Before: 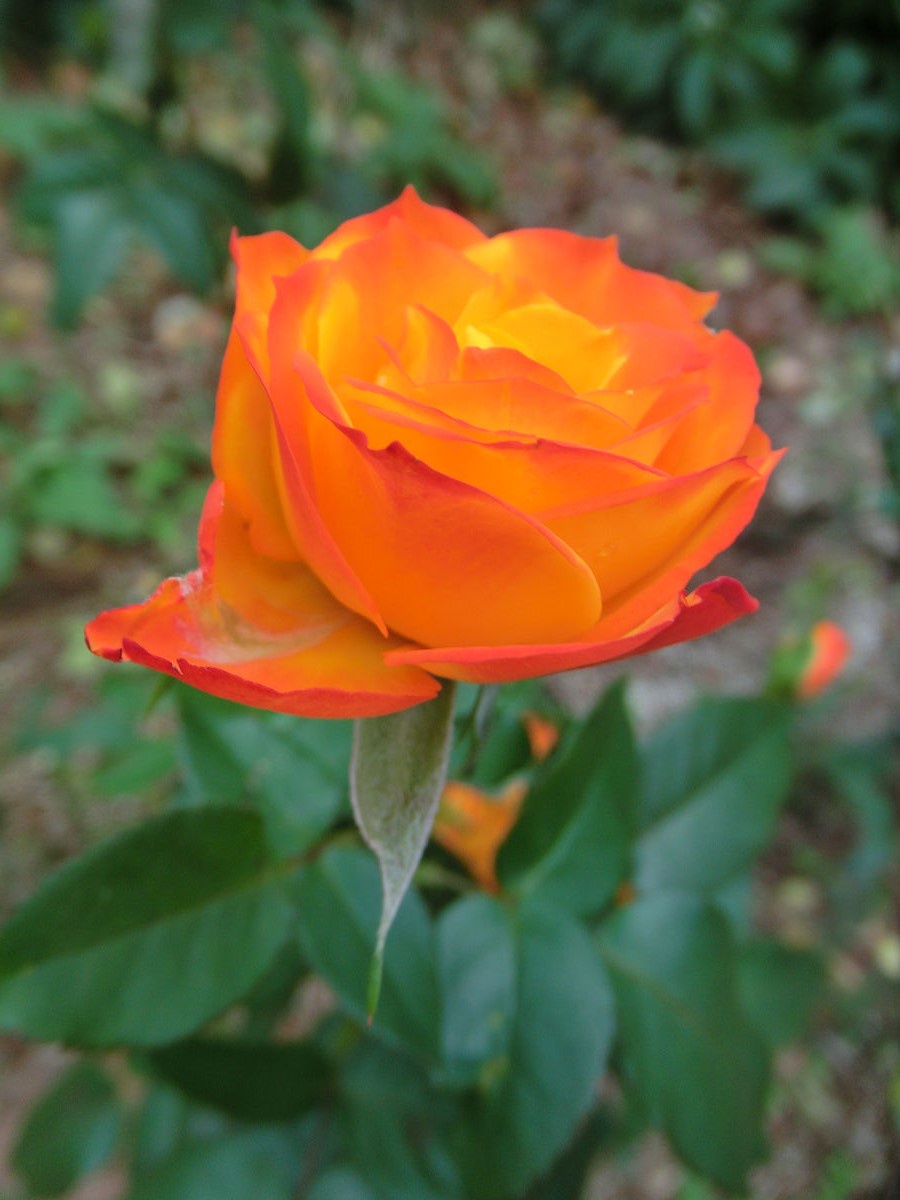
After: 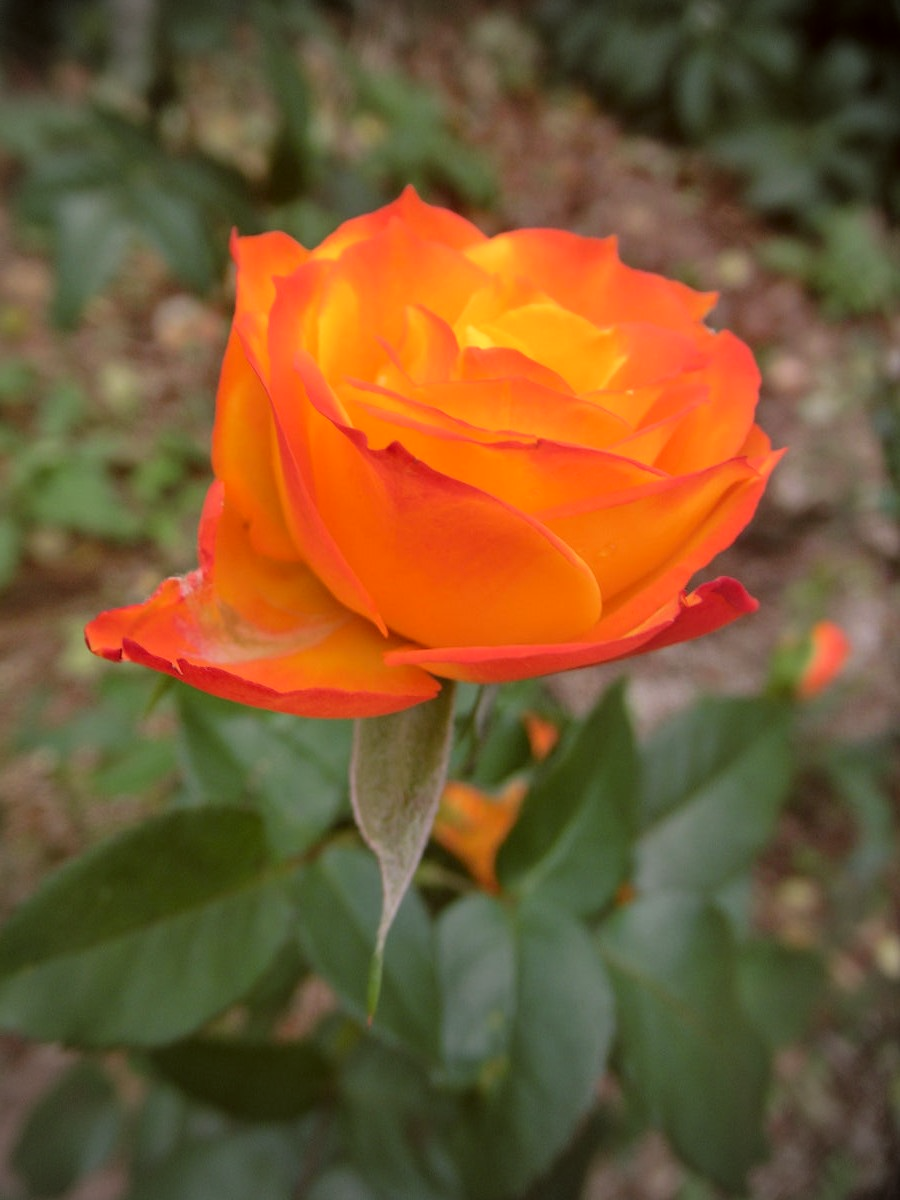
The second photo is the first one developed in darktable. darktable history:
vignetting: on, module defaults
exposure: black level correction 0.001, compensate exposure bias true, compensate highlight preservation false
color correction: highlights a* 10.21, highlights b* 9.75, shadows a* 8.44, shadows b* 8.59, saturation 0.823
color zones: curves: ch1 [(0, 0.523) (0.143, 0.545) (0.286, 0.52) (0.429, 0.506) (0.571, 0.503) (0.714, 0.503) (0.857, 0.508) (1, 0.523)]
